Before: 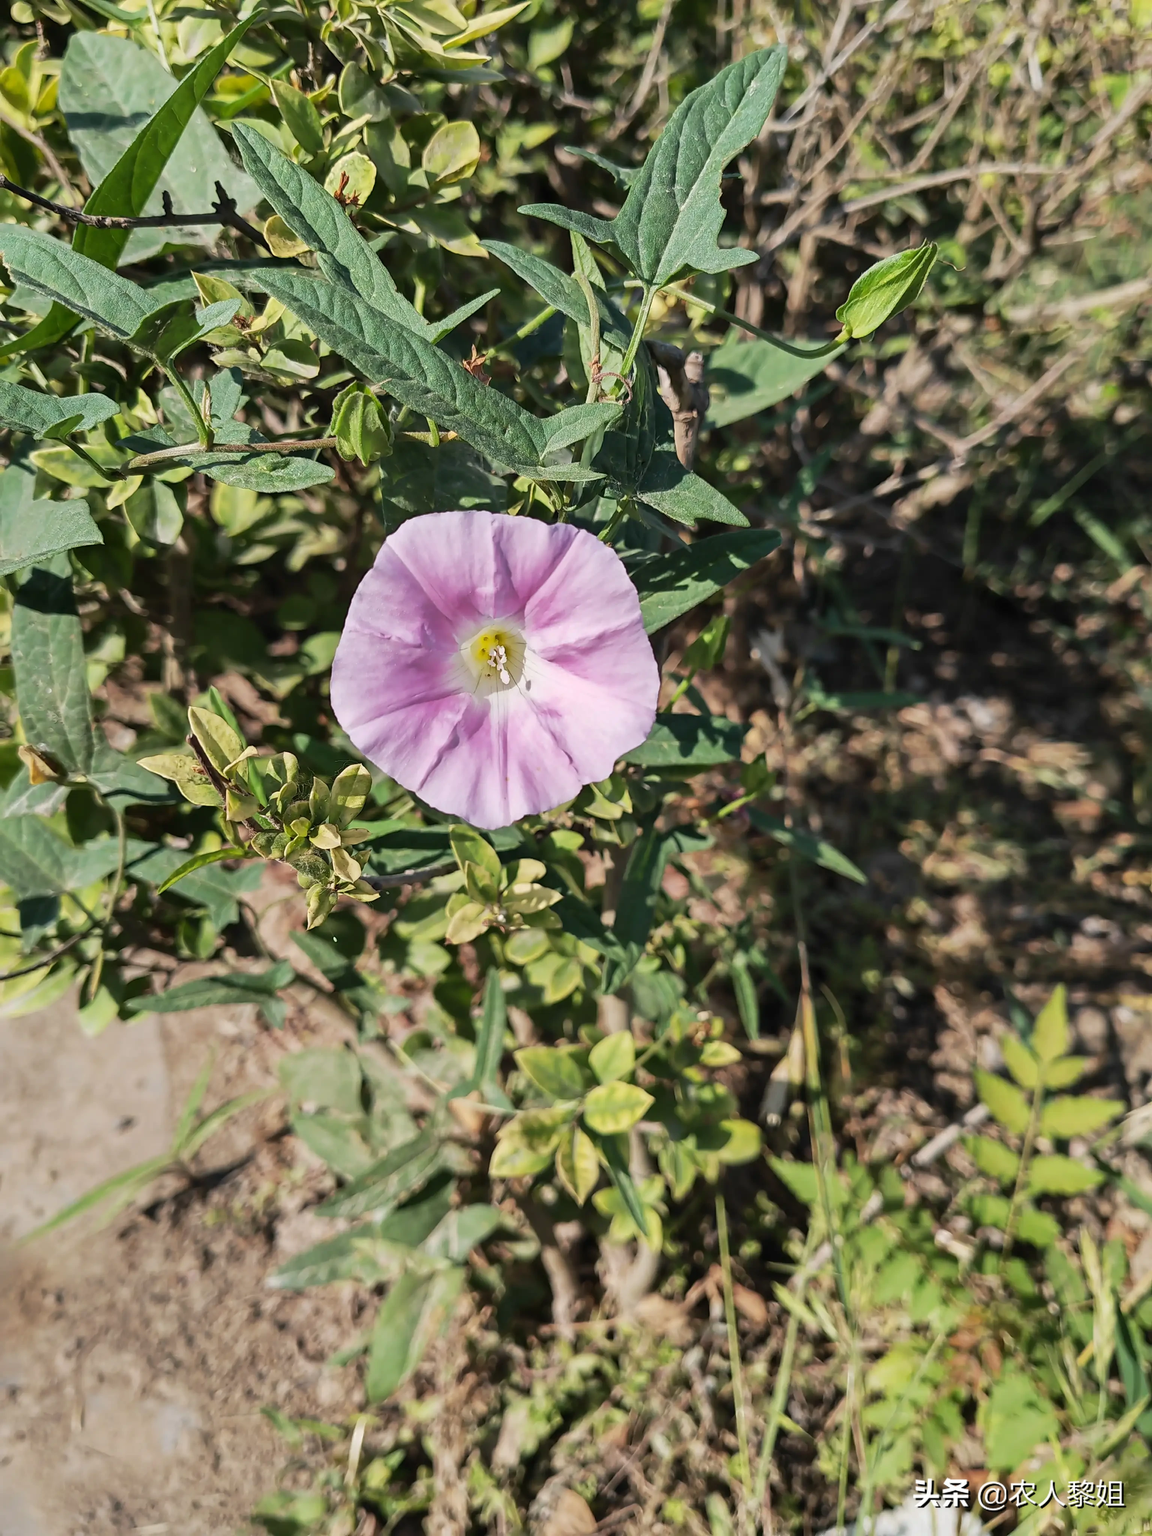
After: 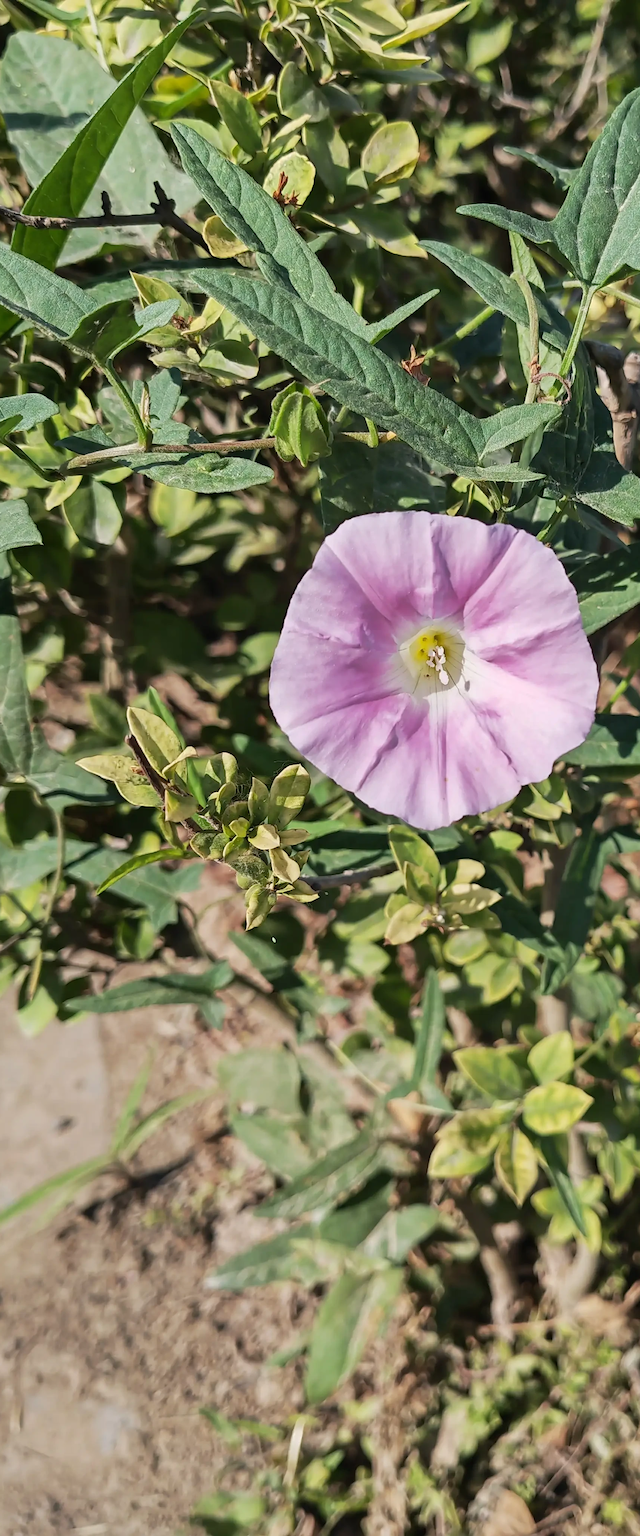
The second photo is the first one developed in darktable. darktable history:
crop: left 5.346%, right 39.031%
